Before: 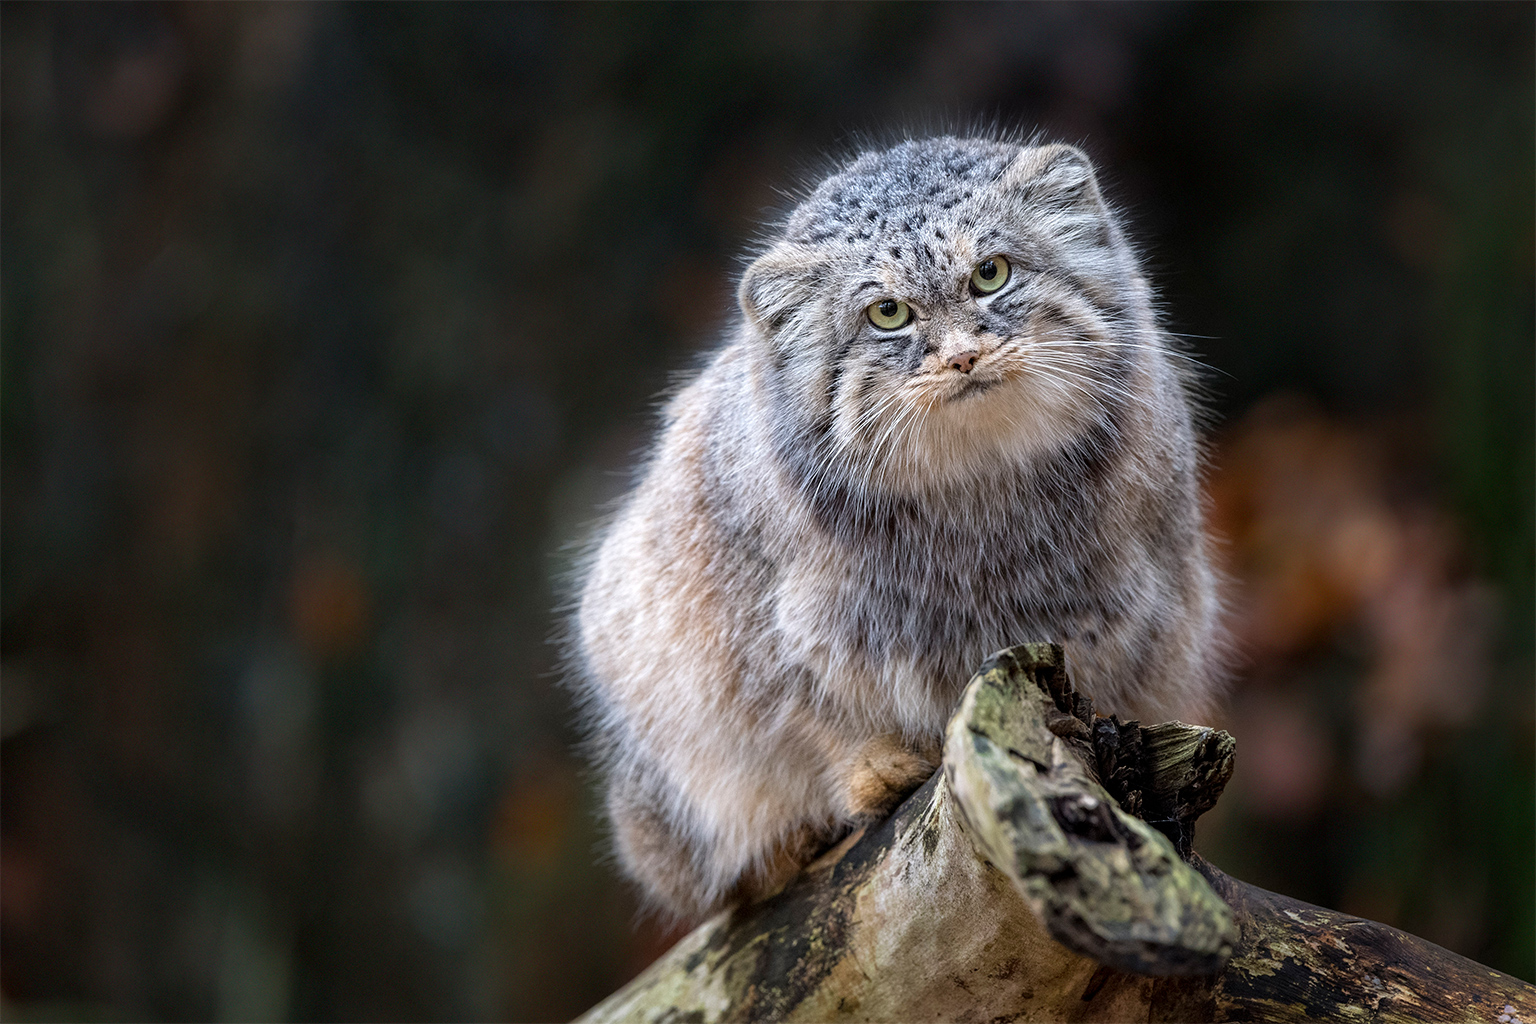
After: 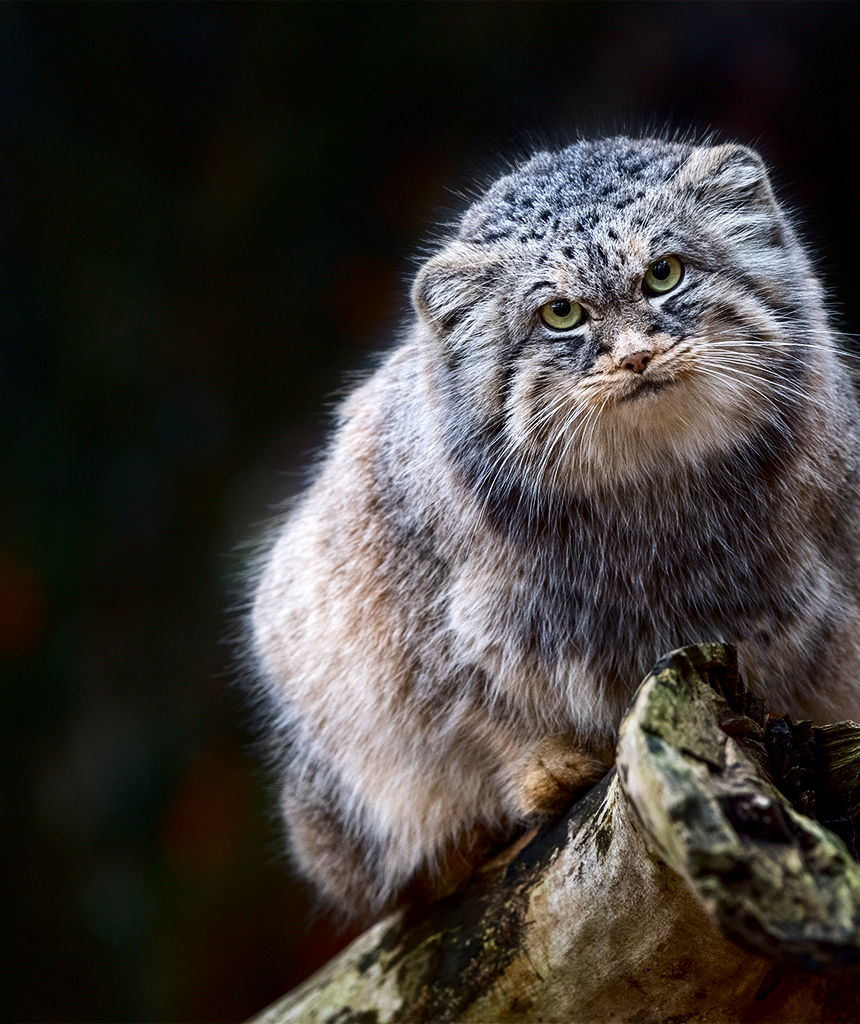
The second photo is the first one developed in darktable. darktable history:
crop: left 21.299%, right 22.703%
contrast brightness saturation: contrast 0.186, brightness -0.227, saturation 0.117
